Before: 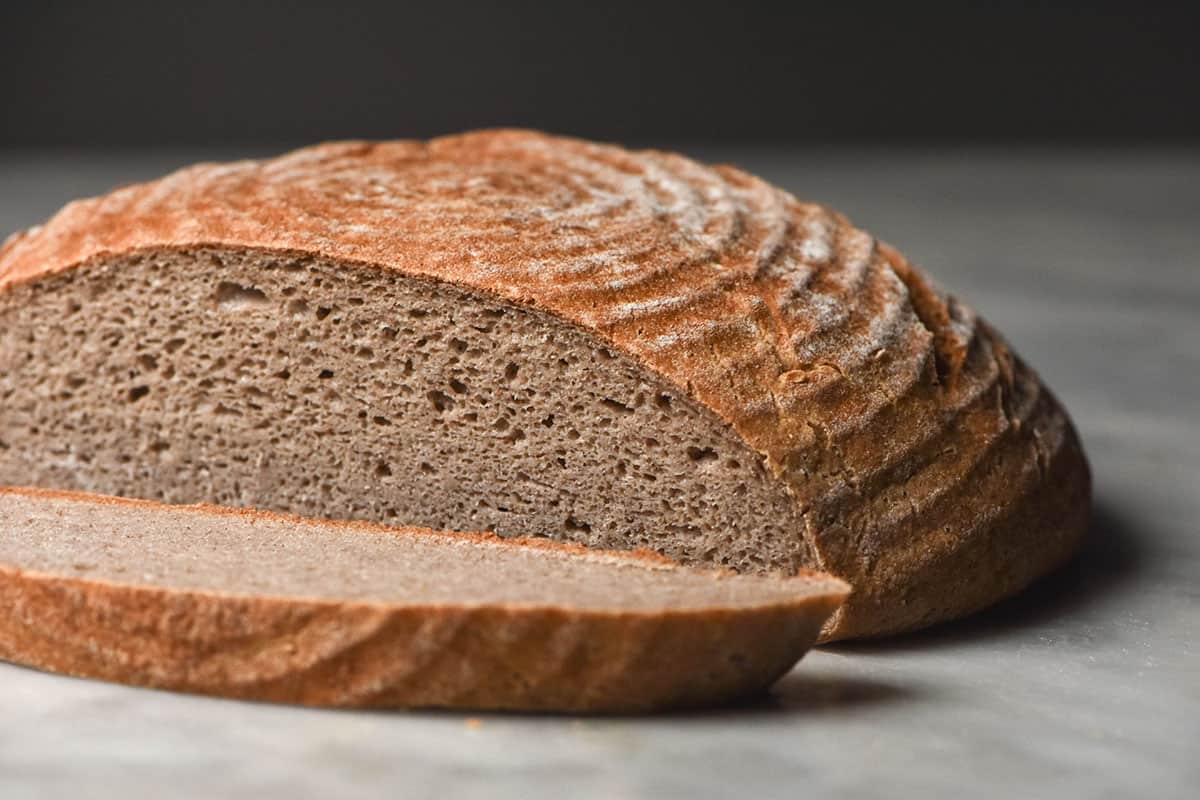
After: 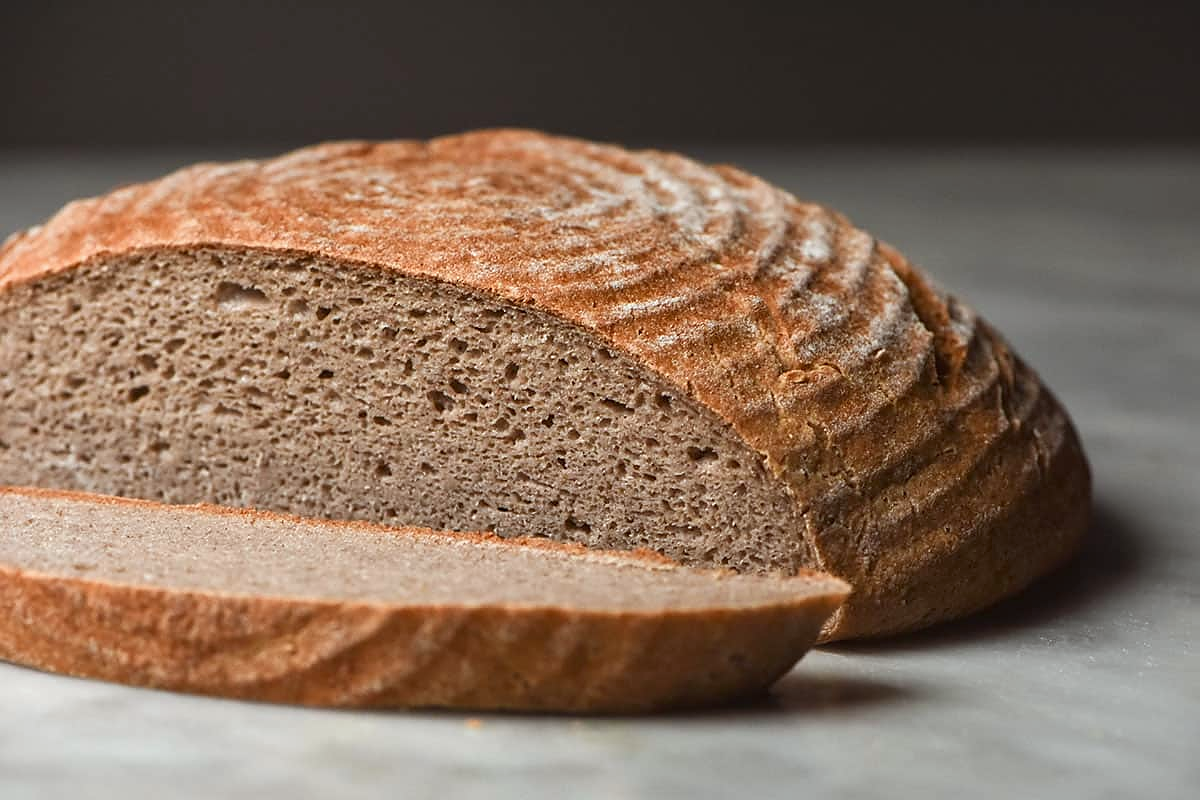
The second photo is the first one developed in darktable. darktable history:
sharpen: radius 0.969, amount 0.604
color correction: highlights a* -2.73, highlights b* -2.09, shadows a* 2.41, shadows b* 2.73
